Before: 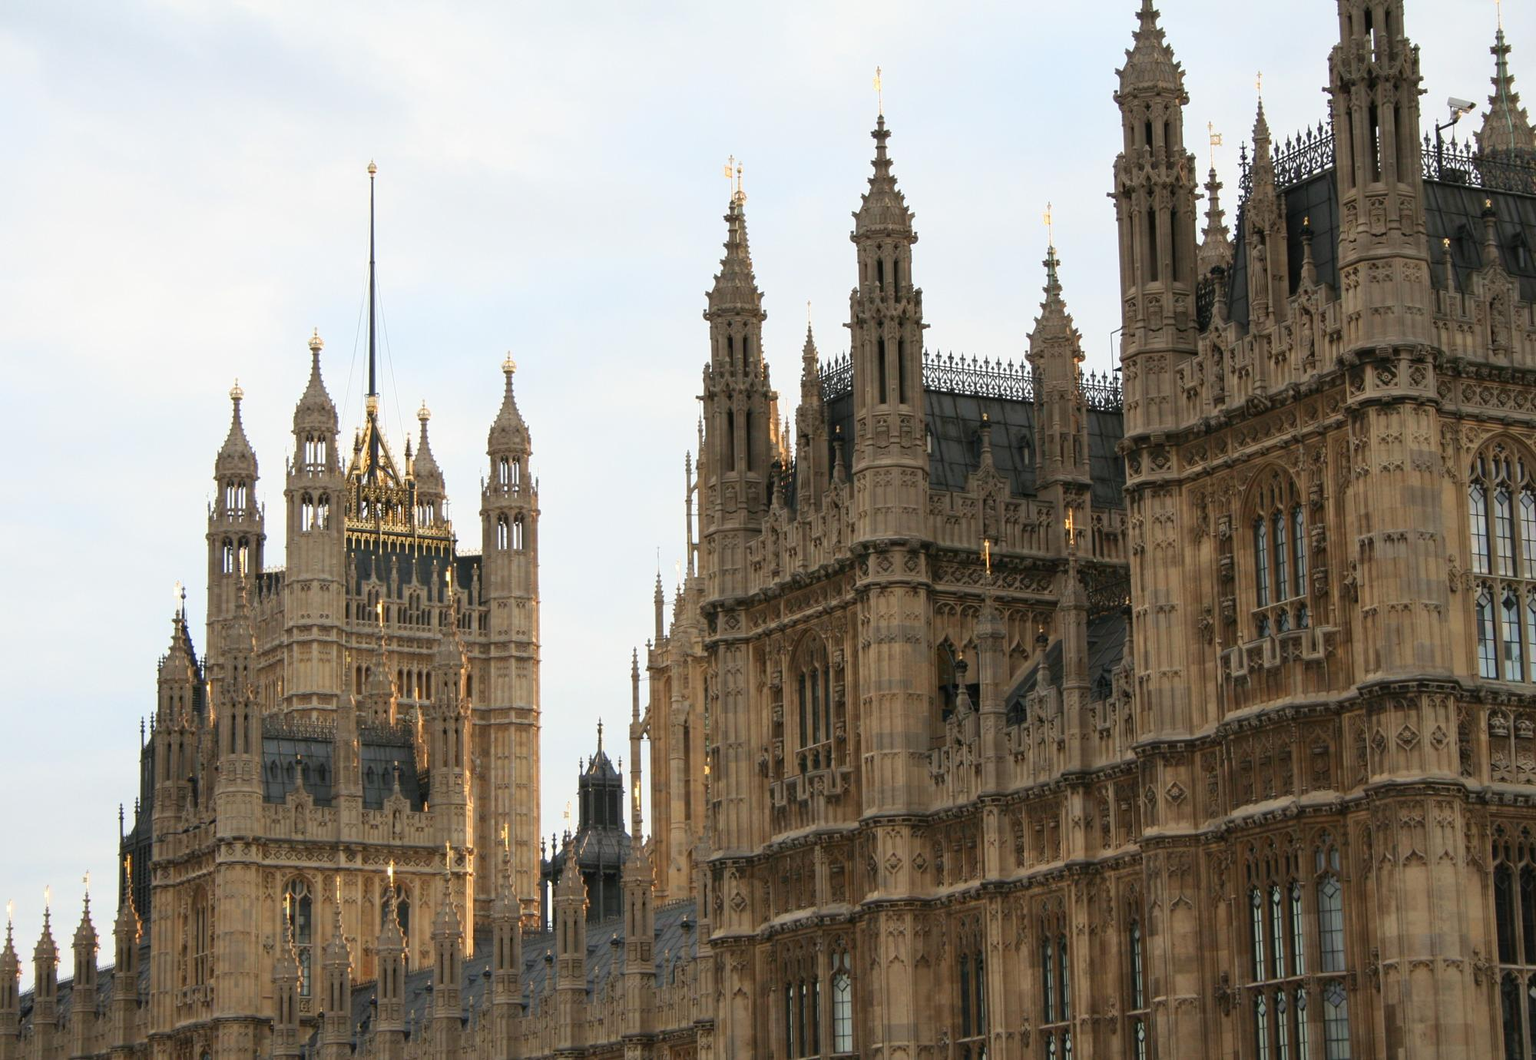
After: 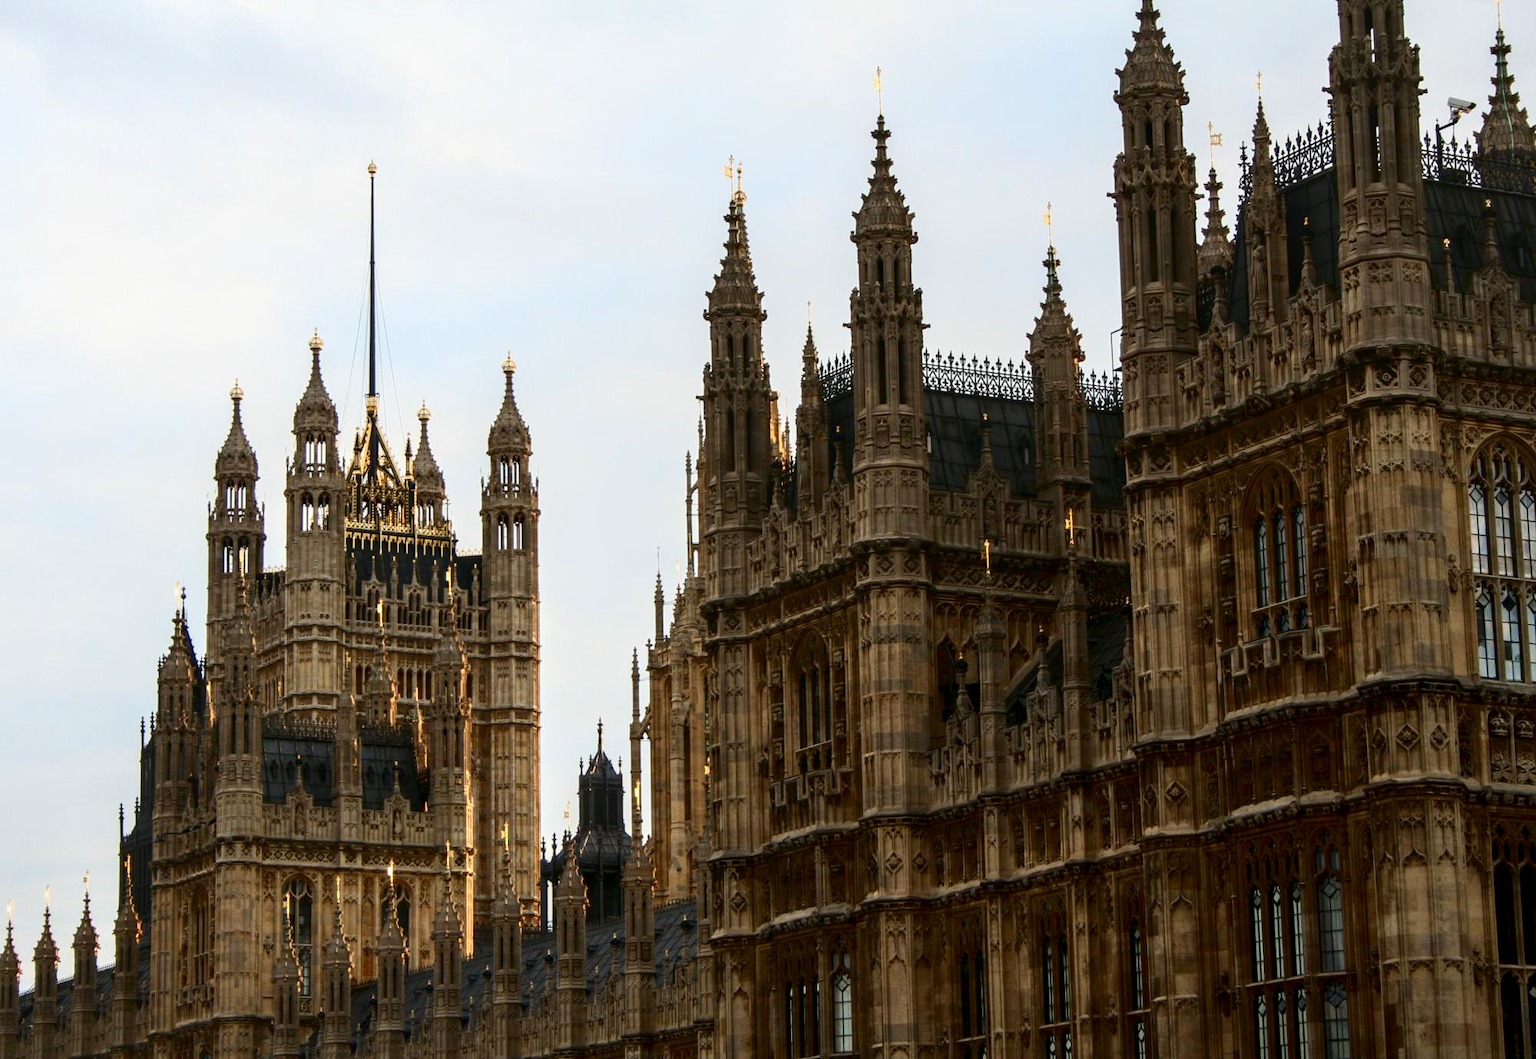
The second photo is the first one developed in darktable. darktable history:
local contrast: on, module defaults
contrast brightness saturation: contrast 0.242, brightness -0.239, saturation 0.149
